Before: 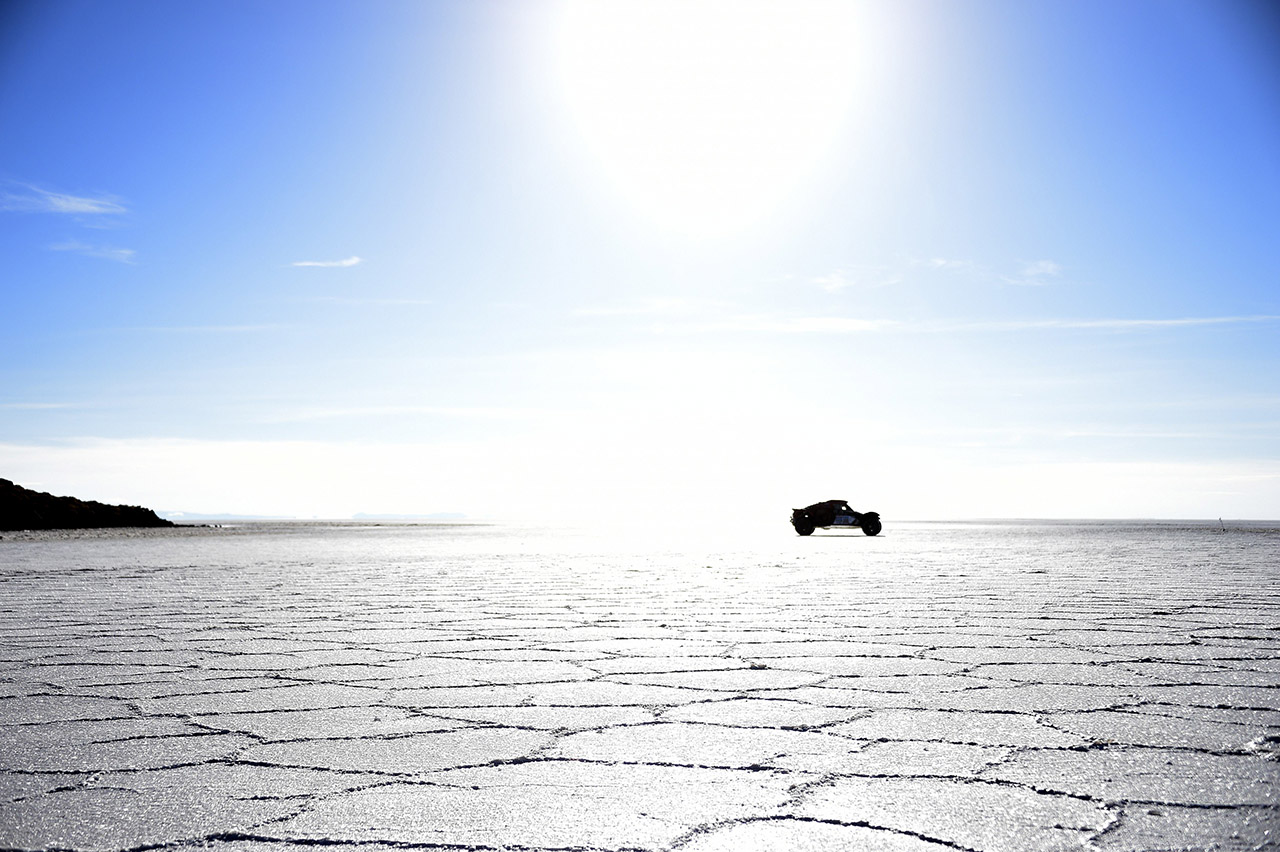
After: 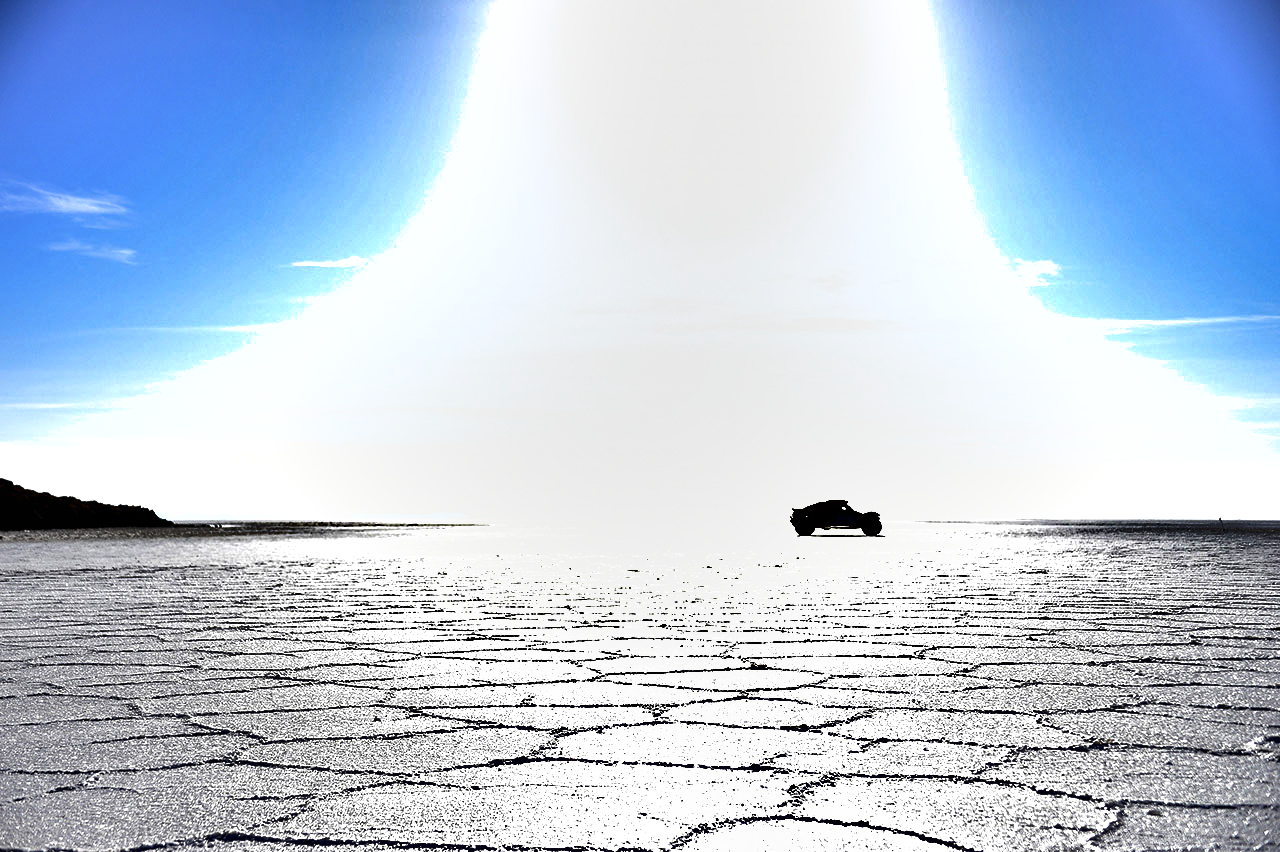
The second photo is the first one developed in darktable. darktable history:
exposure: black level correction 0, exposure 0.498 EV, compensate exposure bias true, compensate highlight preservation false
shadows and highlights: radius 106.21, shadows 40.86, highlights -71.98, low approximation 0.01, soften with gaussian
